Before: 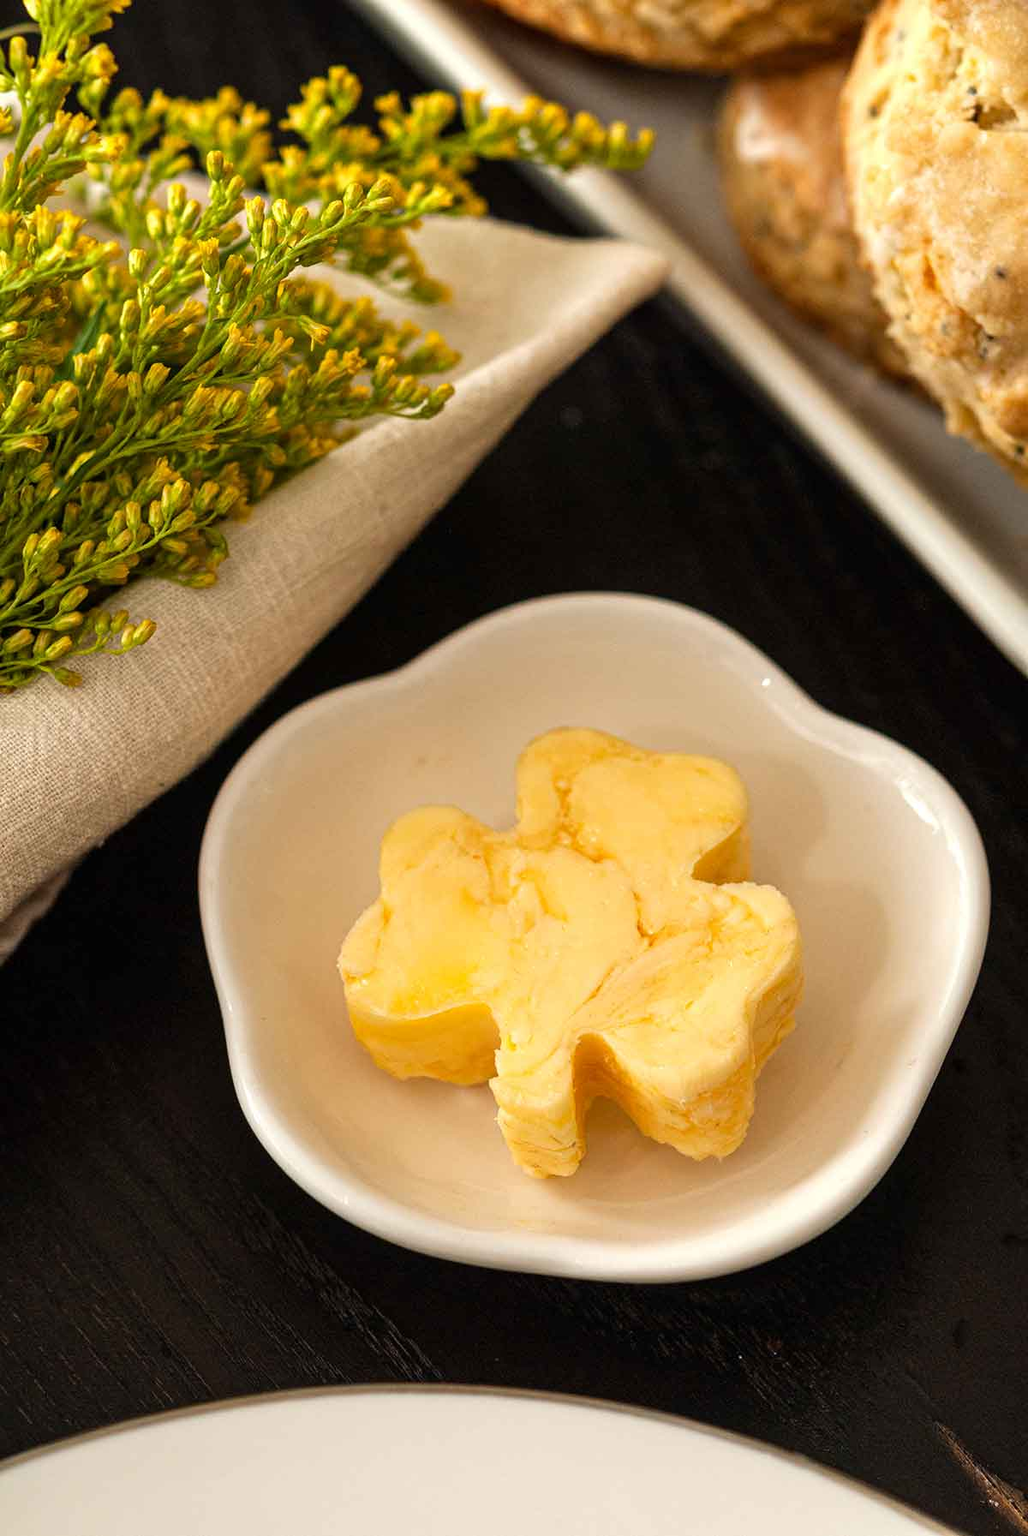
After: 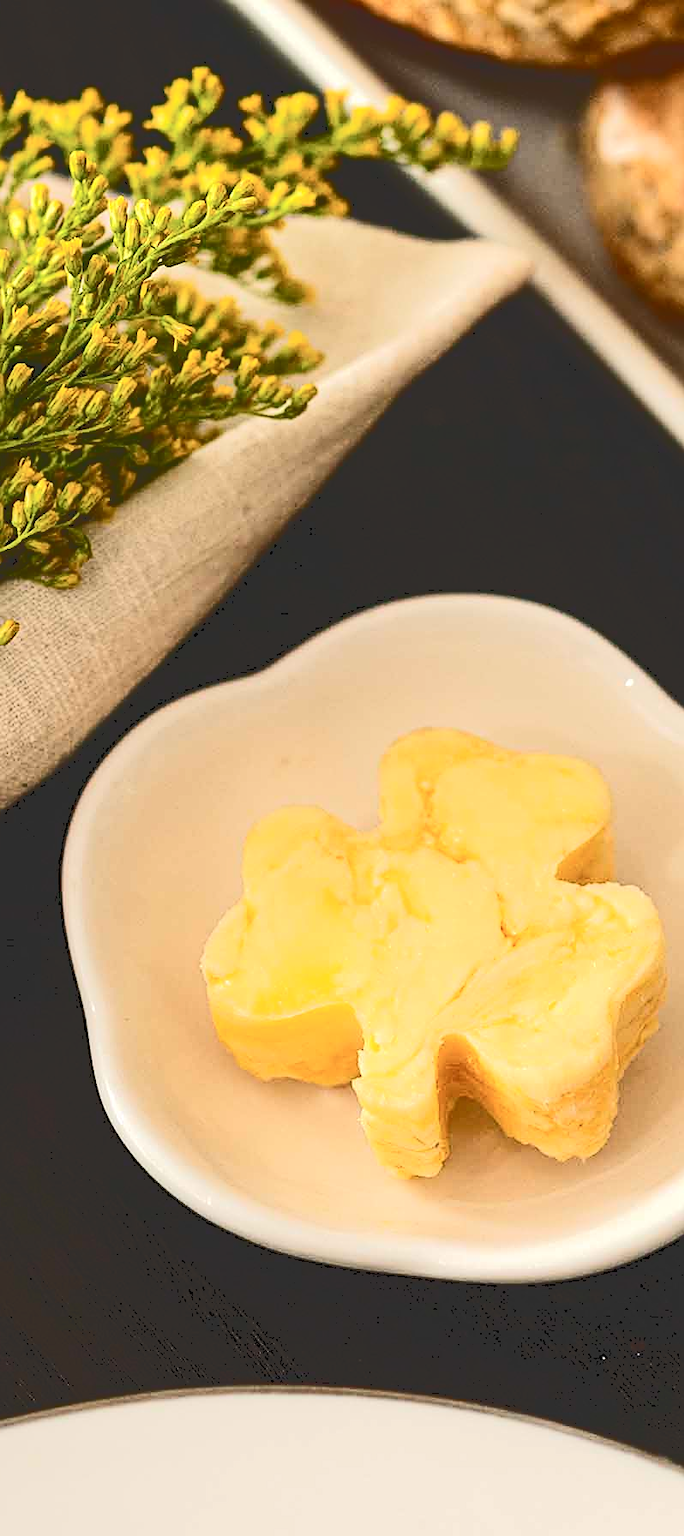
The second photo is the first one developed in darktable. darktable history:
crop and rotate: left 13.337%, right 20.011%
sharpen: on, module defaults
tone curve: curves: ch0 [(0, 0) (0.003, 0.184) (0.011, 0.184) (0.025, 0.189) (0.044, 0.192) (0.069, 0.194) (0.1, 0.2) (0.136, 0.202) (0.177, 0.206) (0.224, 0.214) (0.277, 0.243) (0.335, 0.297) (0.399, 0.39) (0.468, 0.508) (0.543, 0.653) (0.623, 0.754) (0.709, 0.834) (0.801, 0.887) (0.898, 0.925) (1, 1)], color space Lab, independent channels, preserve colors none
